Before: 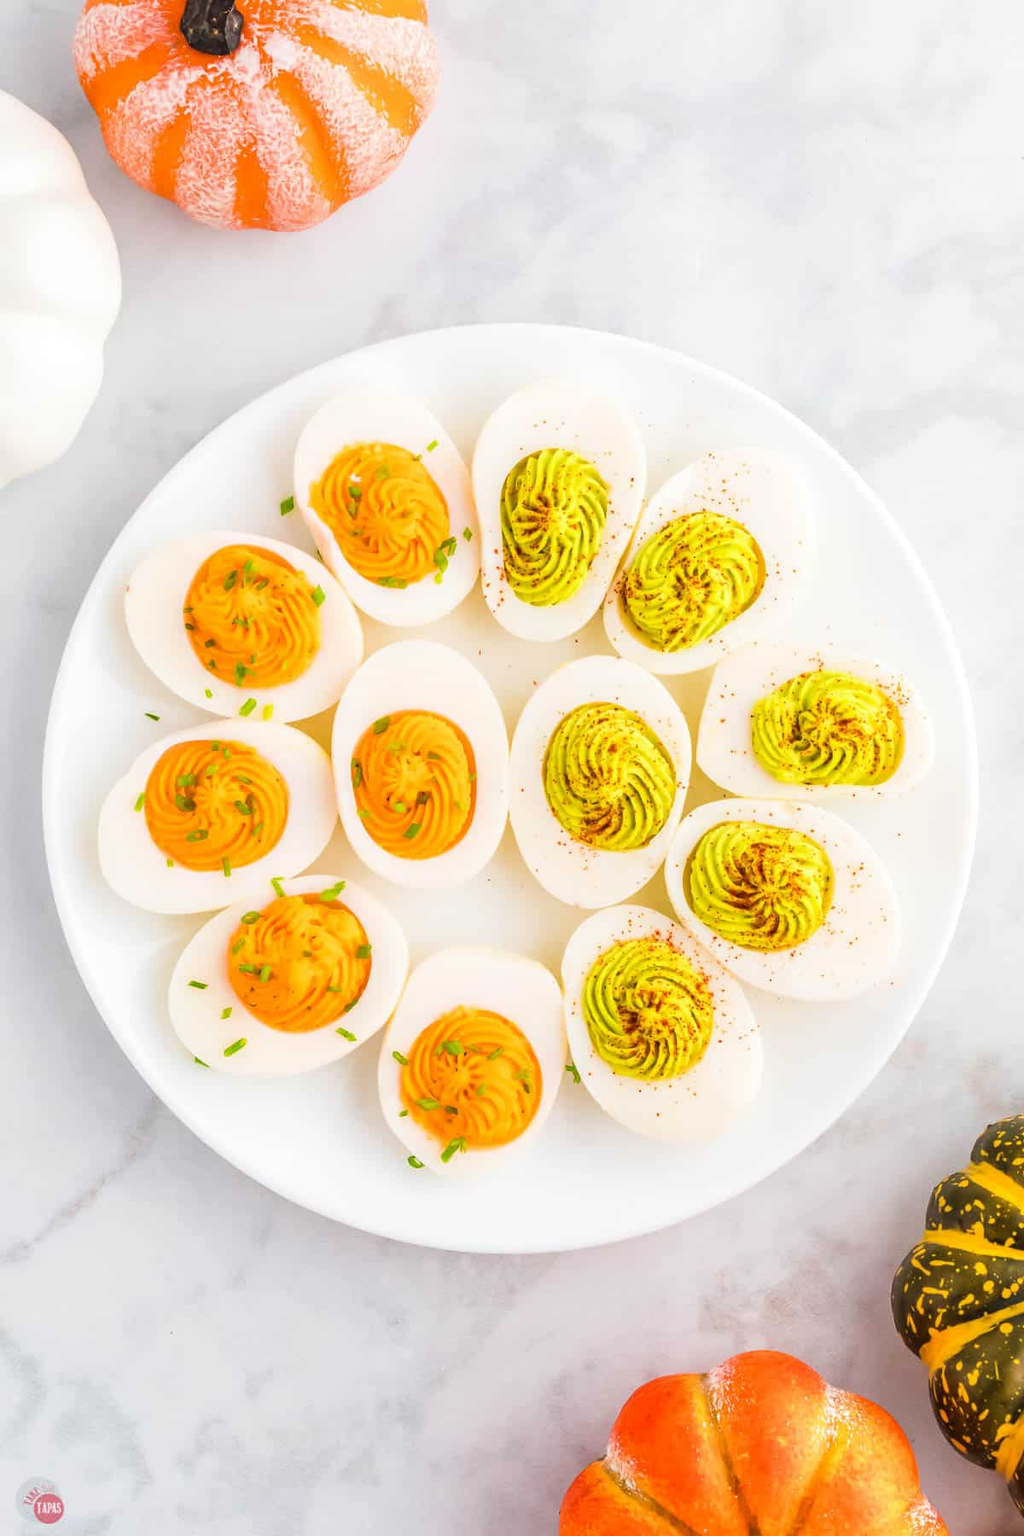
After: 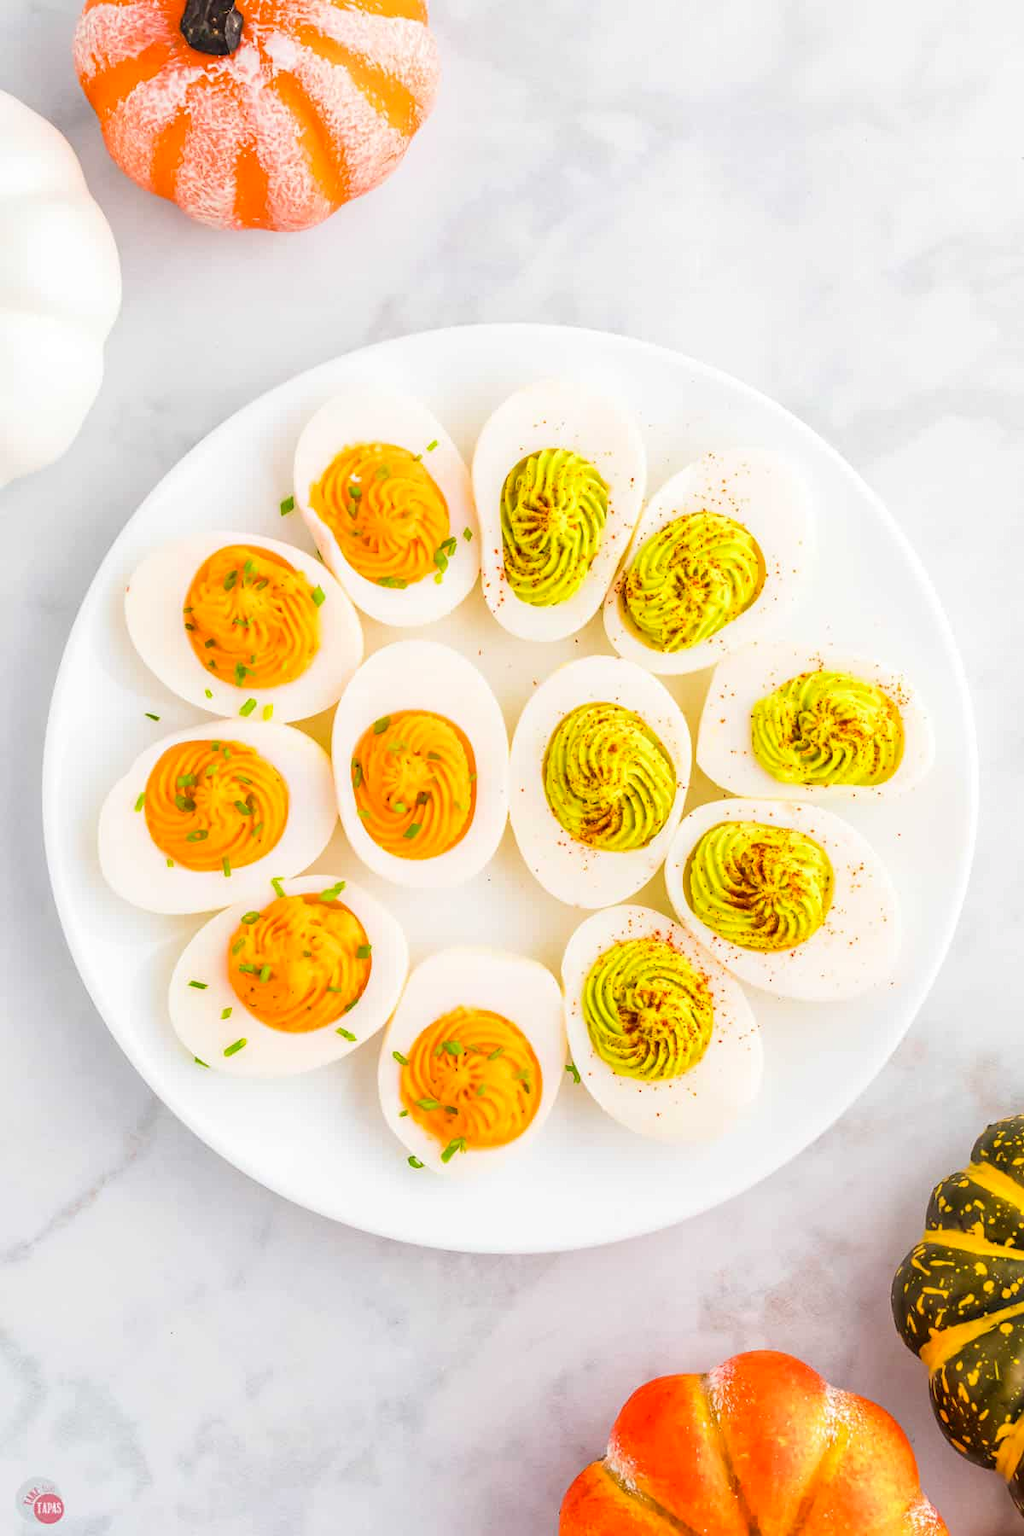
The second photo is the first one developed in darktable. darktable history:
contrast brightness saturation: contrast 0.045, saturation 0.073
